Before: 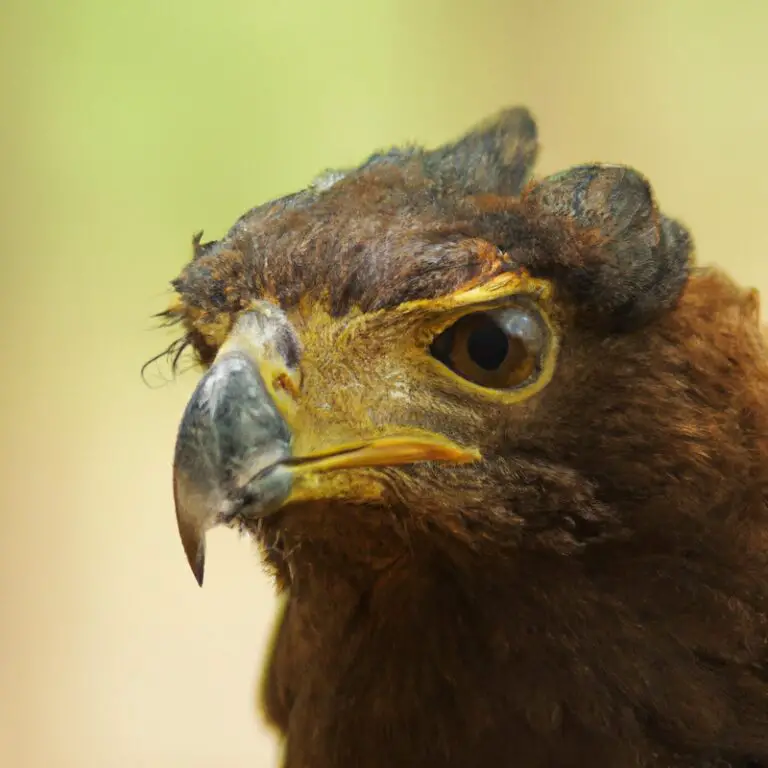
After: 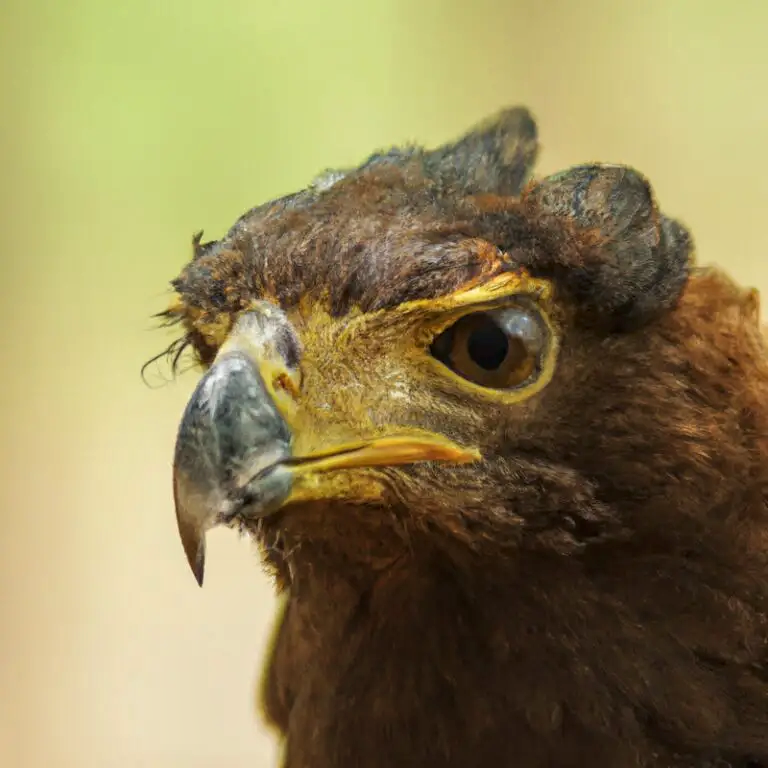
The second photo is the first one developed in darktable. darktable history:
local contrast: on, module defaults
color correction: highlights a* 0.003, highlights b* -0.283
